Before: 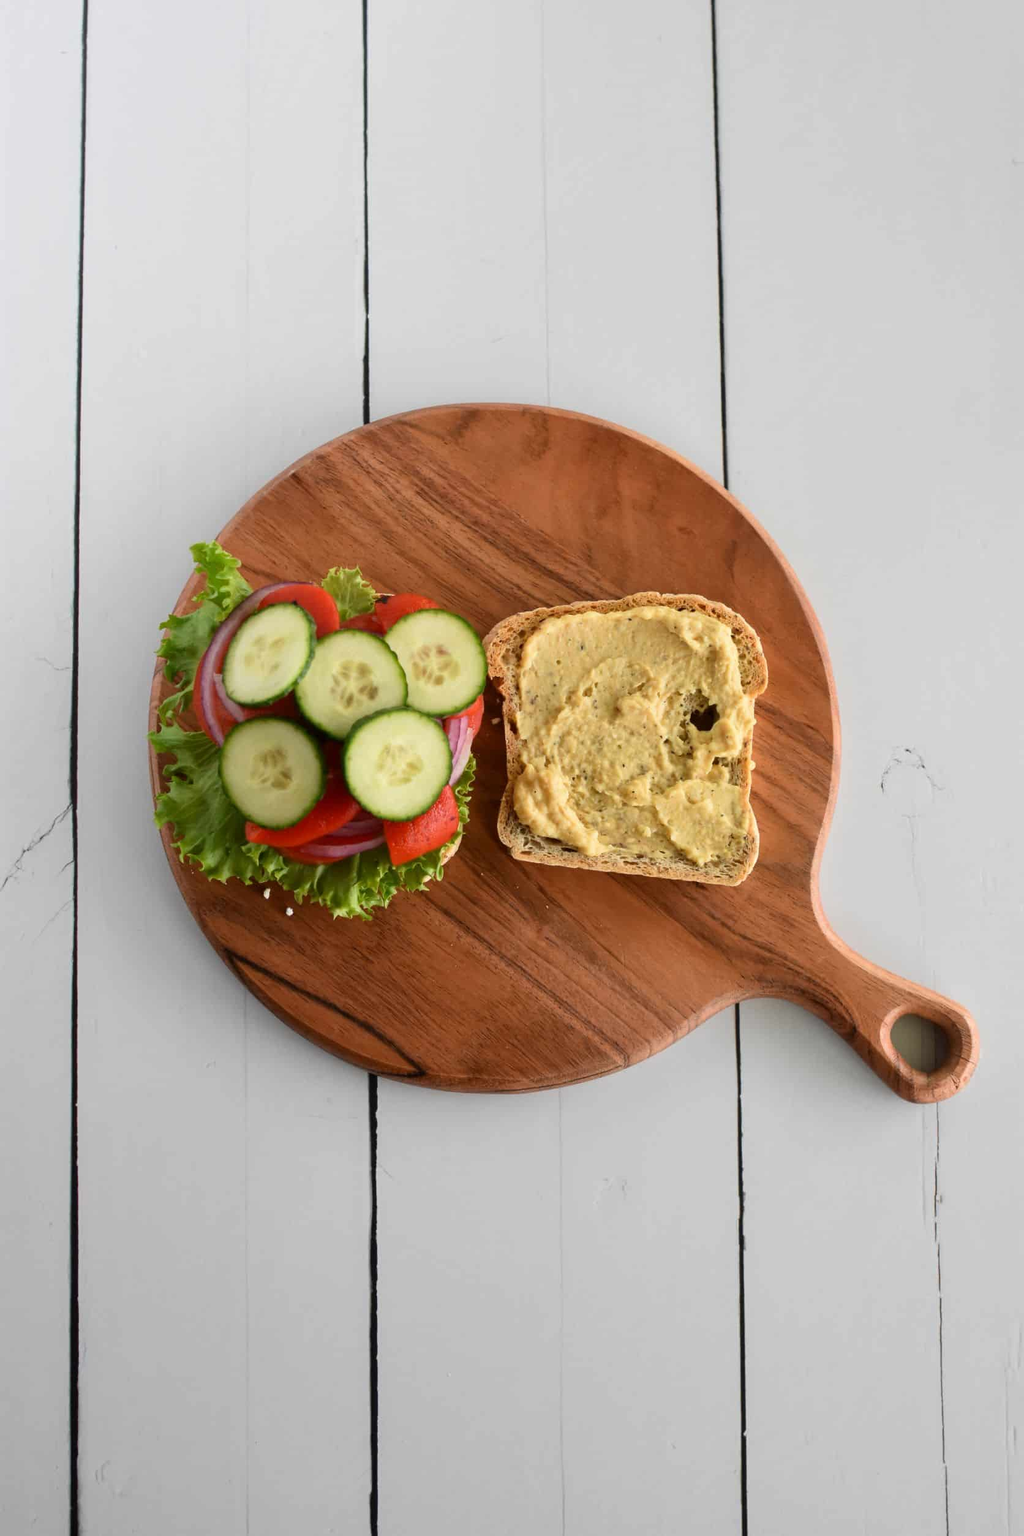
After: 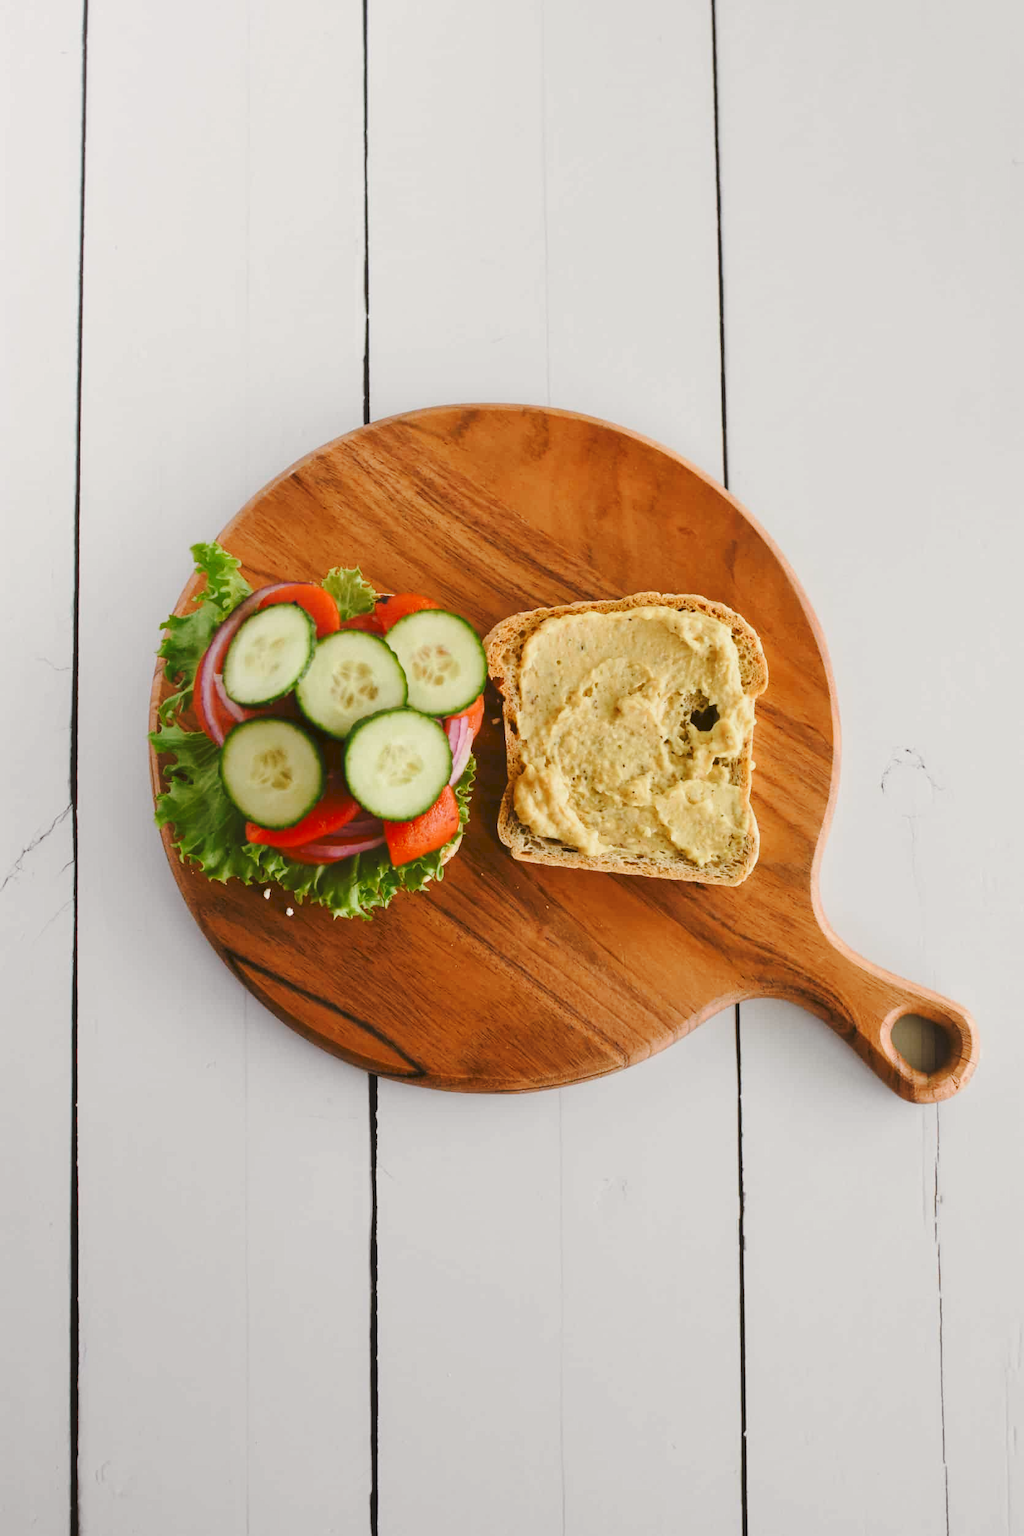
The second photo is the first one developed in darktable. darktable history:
tone curve: curves: ch0 [(0, 0) (0.003, 0.06) (0.011, 0.071) (0.025, 0.085) (0.044, 0.104) (0.069, 0.123) (0.1, 0.146) (0.136, 0.167) (0.177, 0.205) (0.224, 0.248) (0.277, 0.309) (0.335, 0.384) (0.399, 0.467) (0.468, 0.553) (0.543, 0.633) (0.623, 0.698) (0.709, 0.769) (0.801, 0.841) (0.898, 0.912) (1, 1)], preserve colors none
color look up table: target L [94.46, 89.08, 89.27, 86.03, 74.41, 65.79, 67.59, 58.86, 51.73, 43.98, 42.05, 29.84, 3.159, 200.52, 85.51, 80.22, 71.7, 64.44, 59.32, 53.44, 50.28, 51.66, 48.58, 46.18, 40.39, 34.24, 8.98, 97.91, 82.41, 71.37, 67.07, 57.31, 67.86, 49.38, 49.78, 40.86, 35.93, 42.02, 32.42, 34.98, 18.69, 19.16, 6.185, 80.17, 77.14, 72.91, 62.49, 53.46, 31.86], target a [-10.58, -36.25, -32.9, -58.53, -15.26, -22.18, -47.4, -60.54, -7.648, -29.55, -33.21, -16.22, -4.47, 0, -5.379, 21.14, 21.4, 53.12, 54.27, 42.09, 17.98, 59.02, 71.2, 30.91, 20.88, 52.24, 17.09, 0.373, 28.71, 8.068, 1.431, 74.5, 49.37, 23.35, 60.64, 20.68, 43.06, 56.93, 2.938, 39.06, 19.55, 39.59, 3.461, 1.52, -45.3, -26.07, -20.05, -13.19, -20.59], target b [34.44, 56.08, 19.27, 25.43, 28.18, 62.62, 6.171, 51.36, 13.44, 43.8, 18.34, 42.13, 4.919, 0, 70.61, 20.16, 49.05, 22.43, 65.4, 55.08, 53.83, 7.646, 66.66, 6.32, 38.1, 42.21, 14.96, 5.147, -17.62, -32.53, 1.602, -20.94, -39.44, -18.79, -27.38, -55.4, -5.828, -48.33, 3.556, -65.9, 7.71, -30.71, -12.17, -16.08, -12.53, -32.31, -7.446, -34.76, -3.203], num patches 49
